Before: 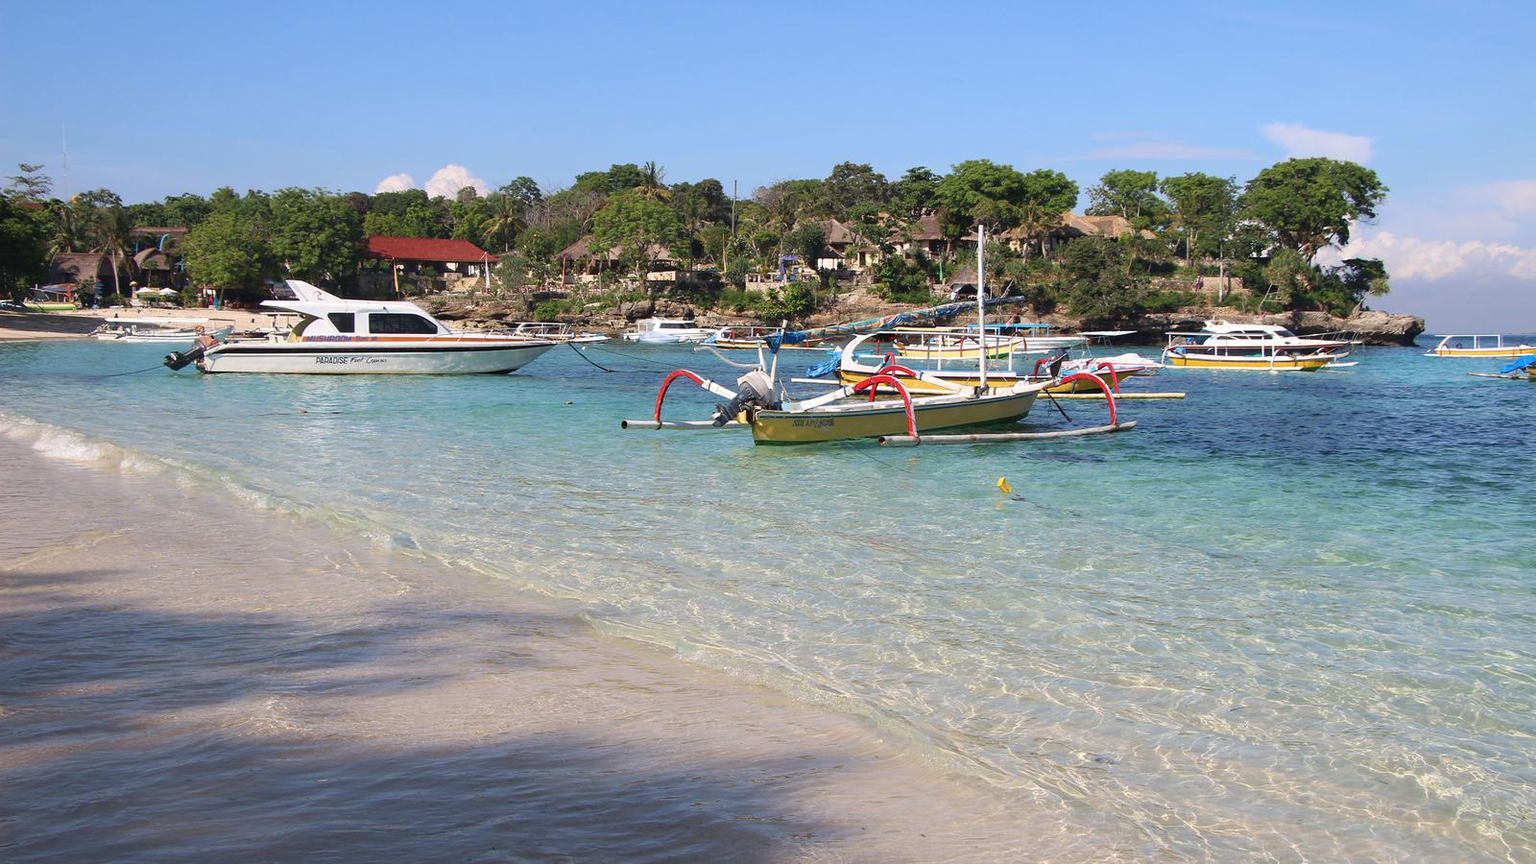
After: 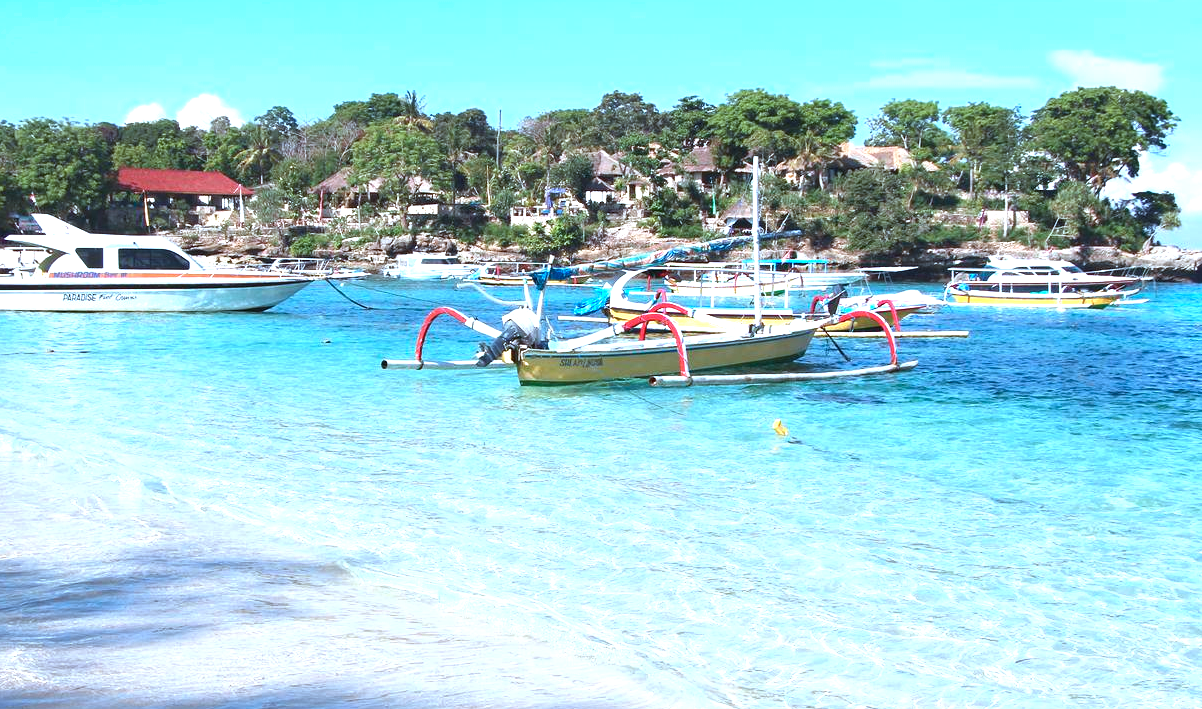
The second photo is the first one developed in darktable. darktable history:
exposure: black level correction 0, exposure 1.2 EV, compensate exposure bias true, compensate highlight preservation false
crop: left 16.656%, top 8.689%, right 8.167%, bottom 12.521%
color correction: highlights a* -8.78, highlights b* -22.83
shadows and highlights: shadows 75.27, highlights -24.99, soften with gaussian
